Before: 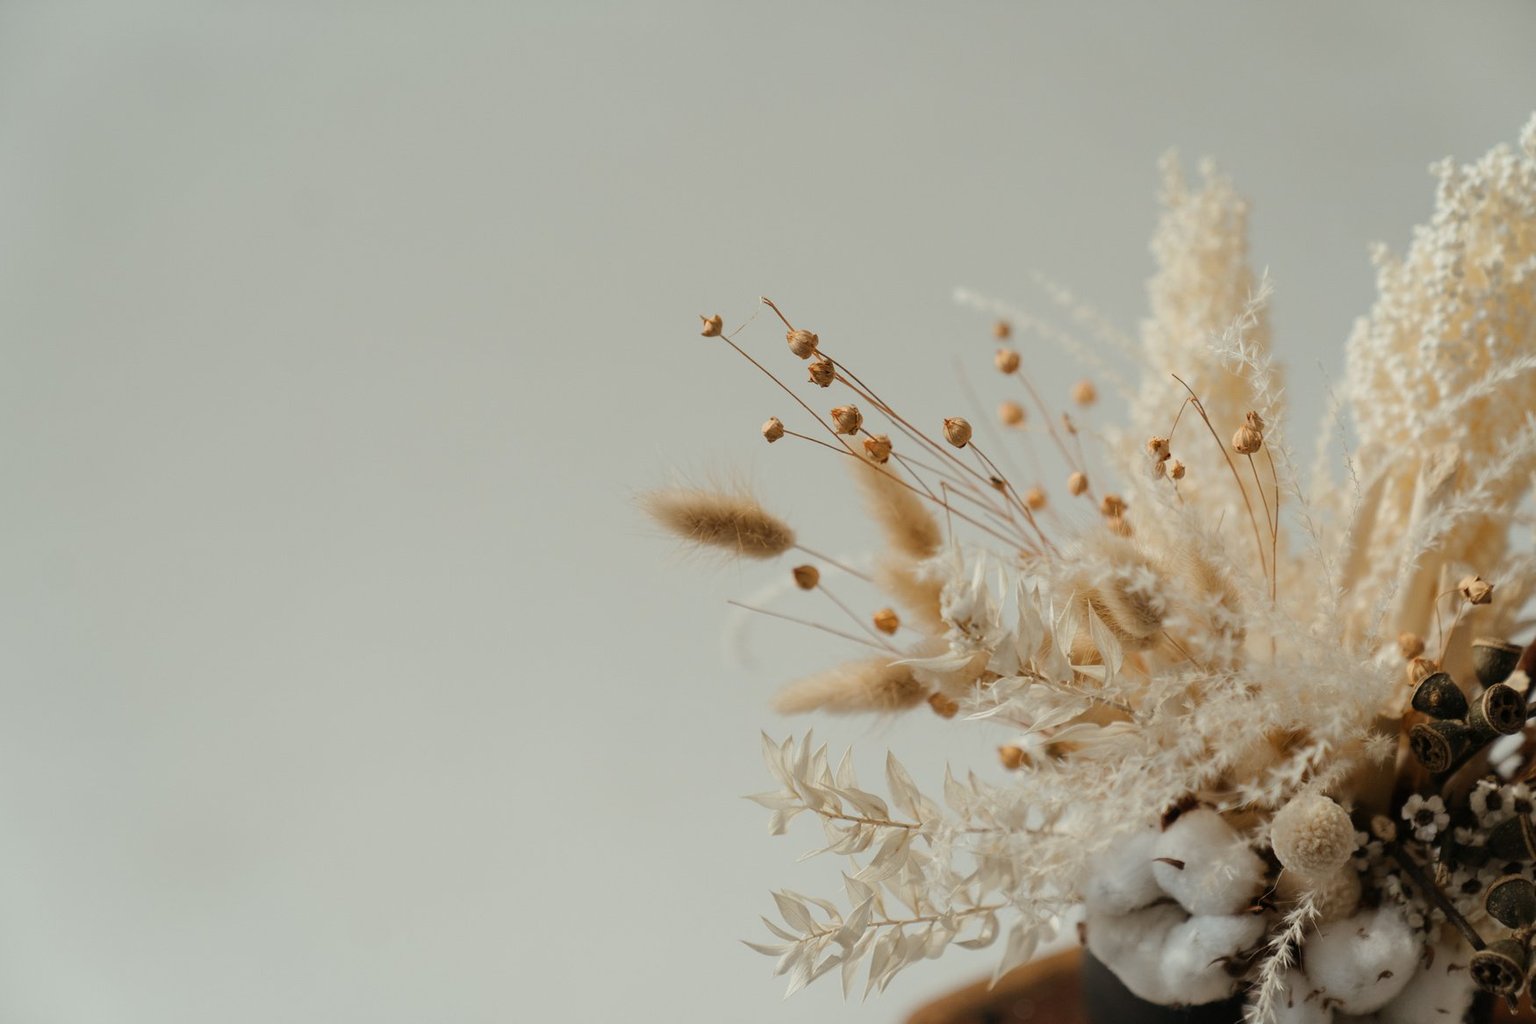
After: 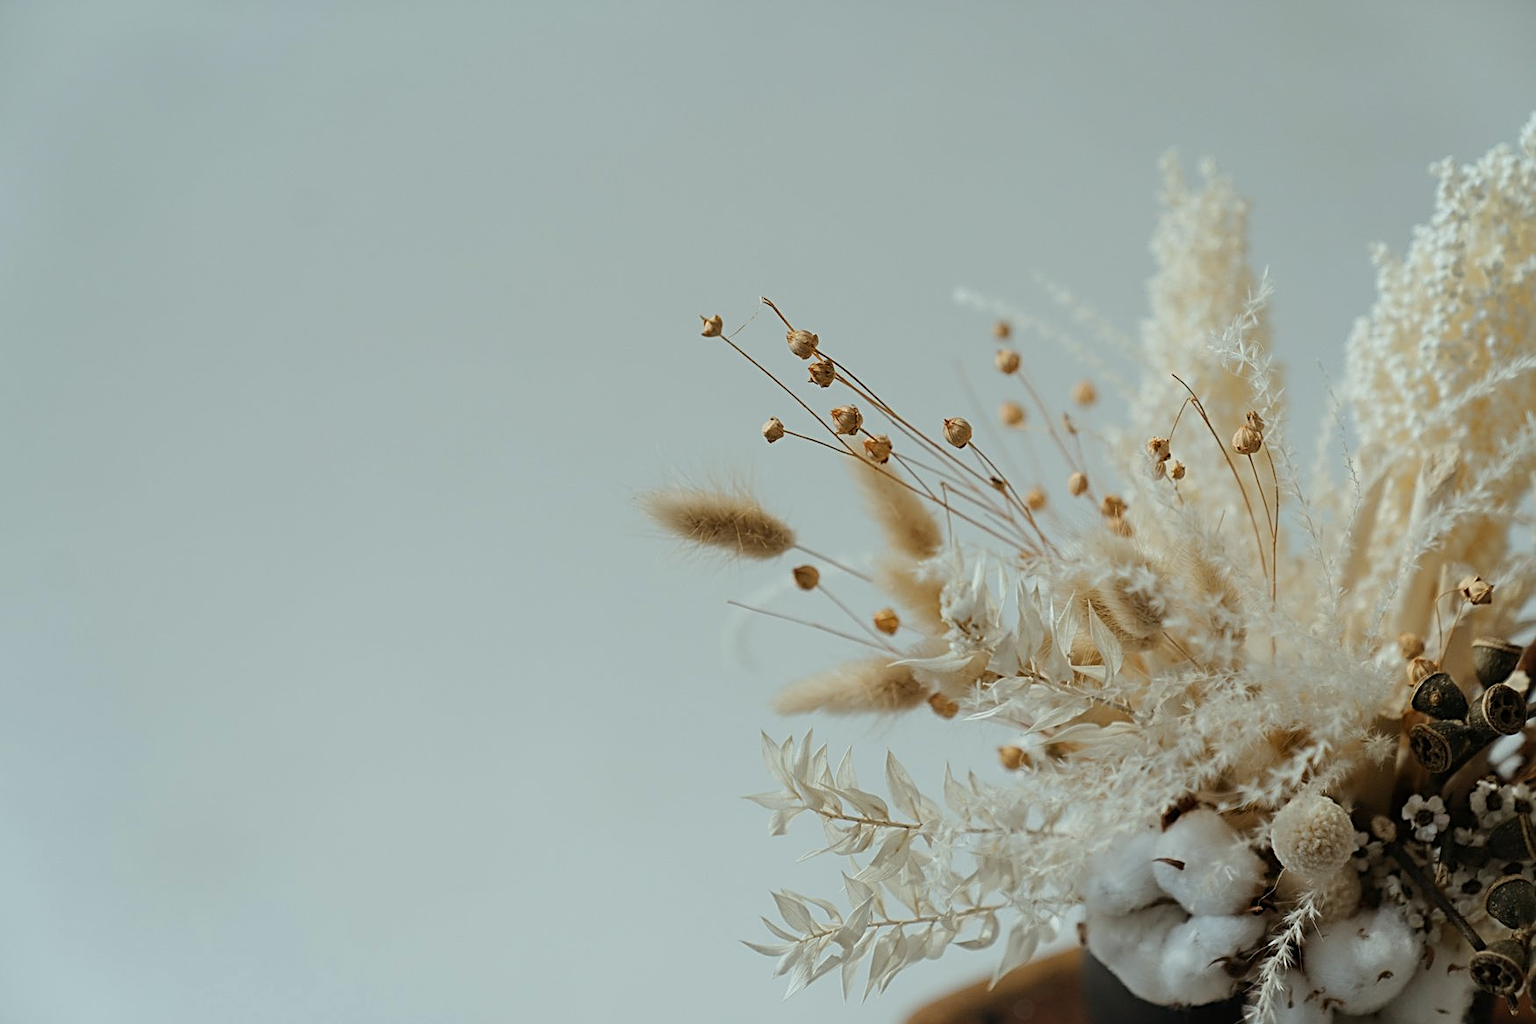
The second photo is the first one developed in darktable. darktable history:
sharpen: radius 2.531, amount 0.628
white balance: red 0.925, blue 1.046
